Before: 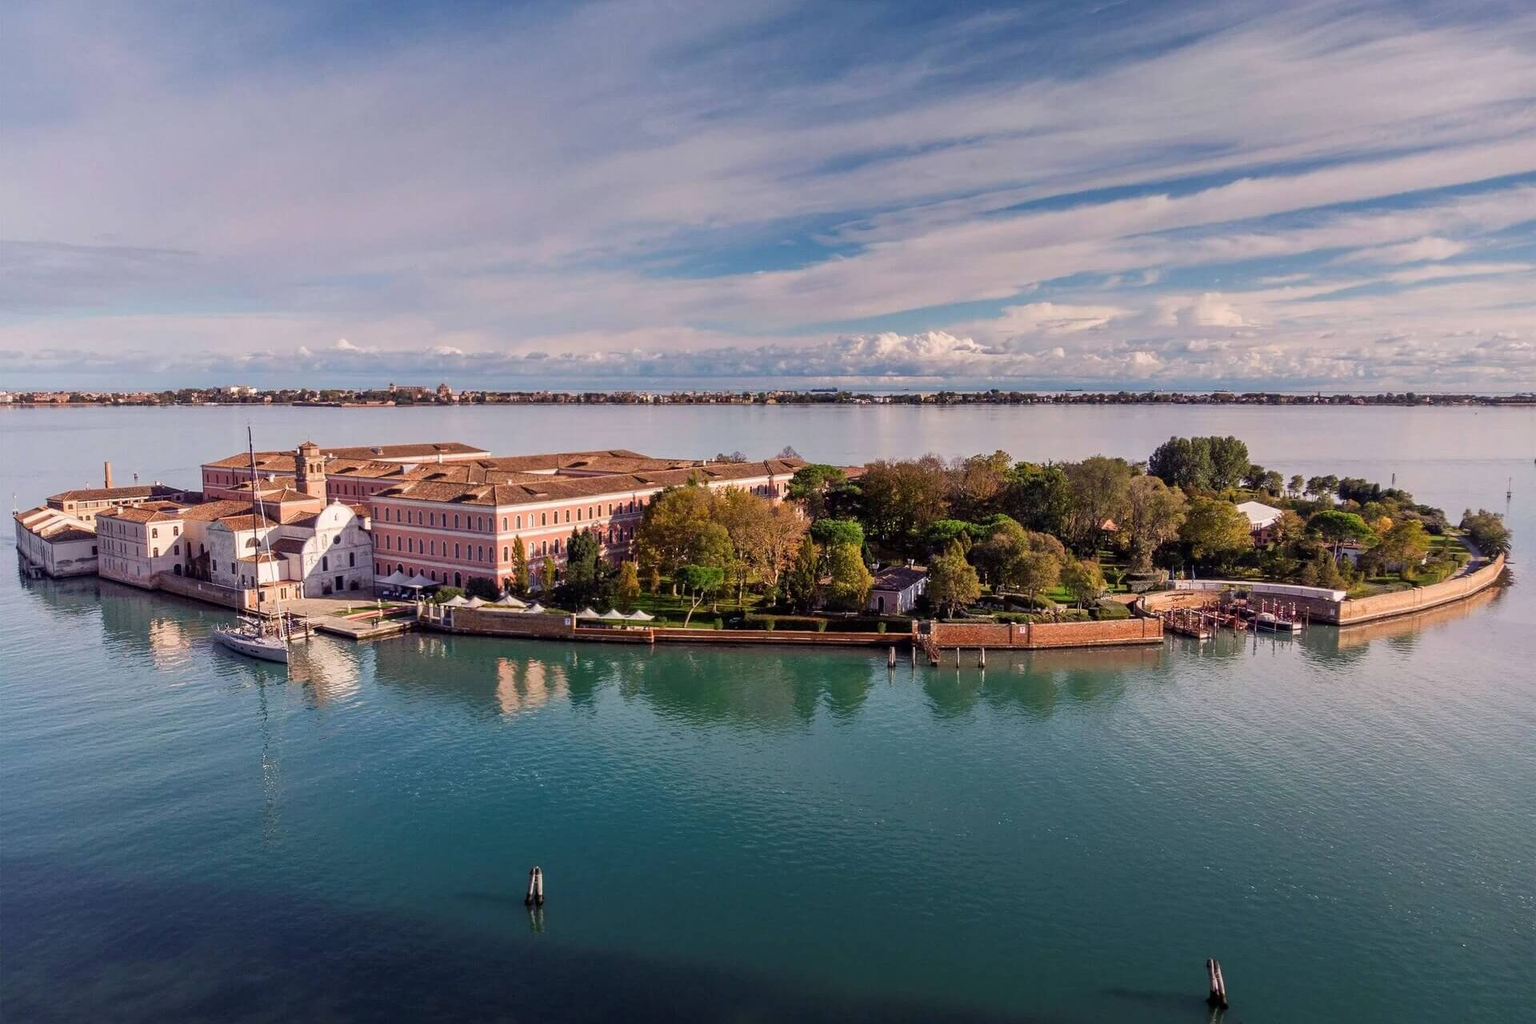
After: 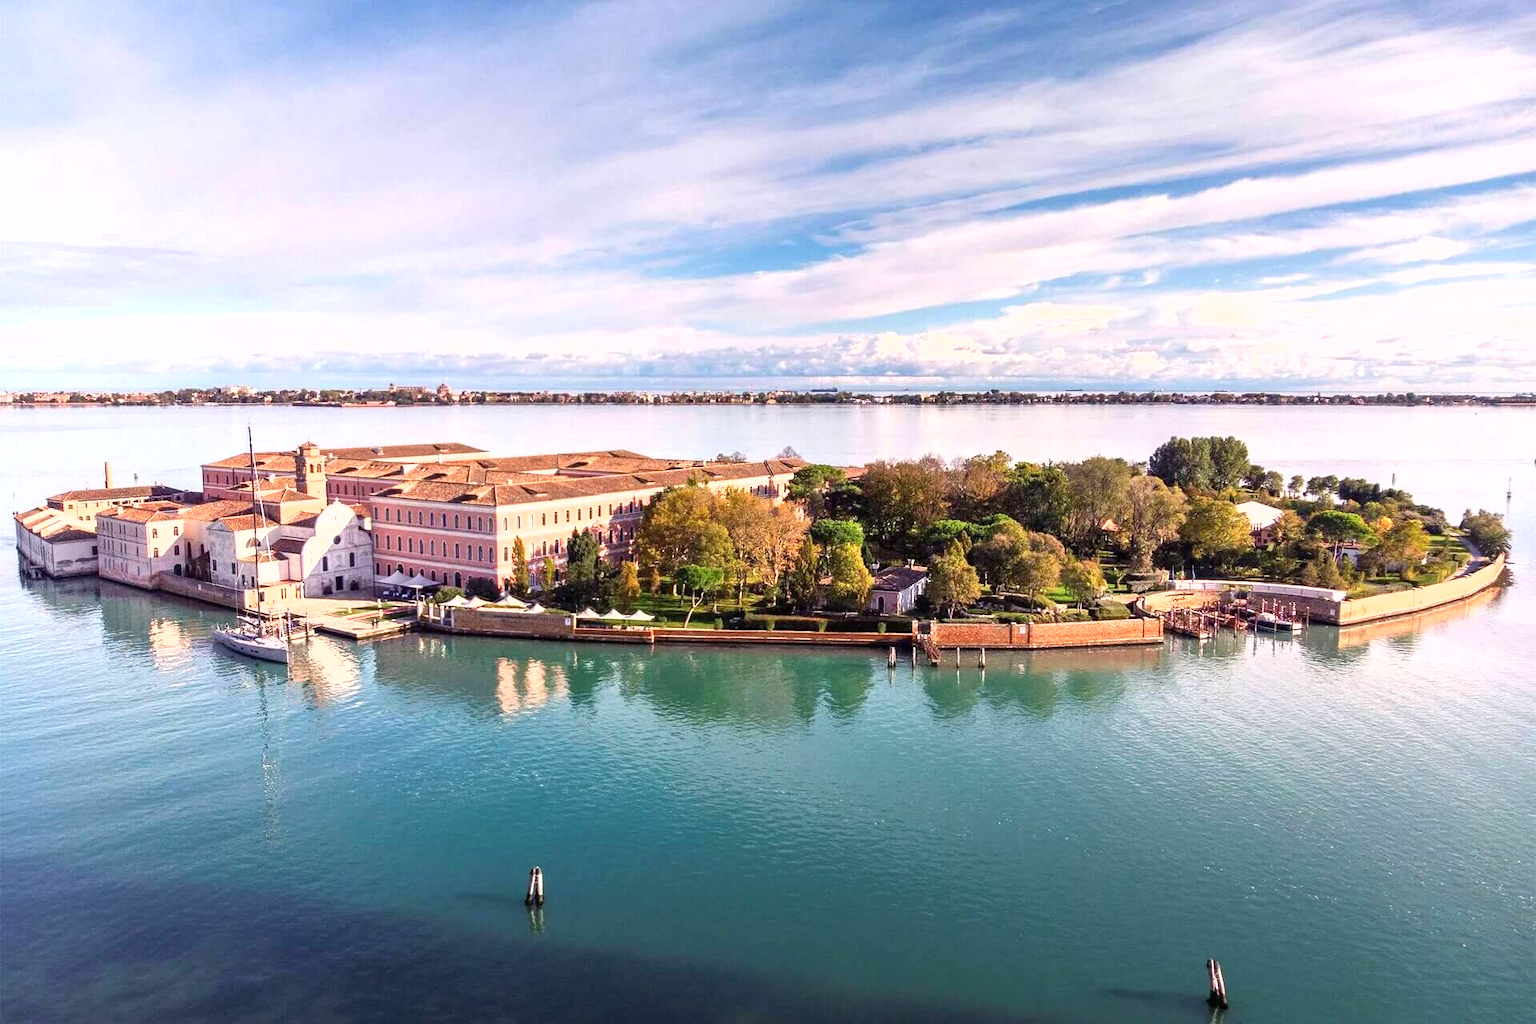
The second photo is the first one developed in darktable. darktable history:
exposure: exposure 1.137 EV, compensate highlight preservation false
fill light: on, module defaults
